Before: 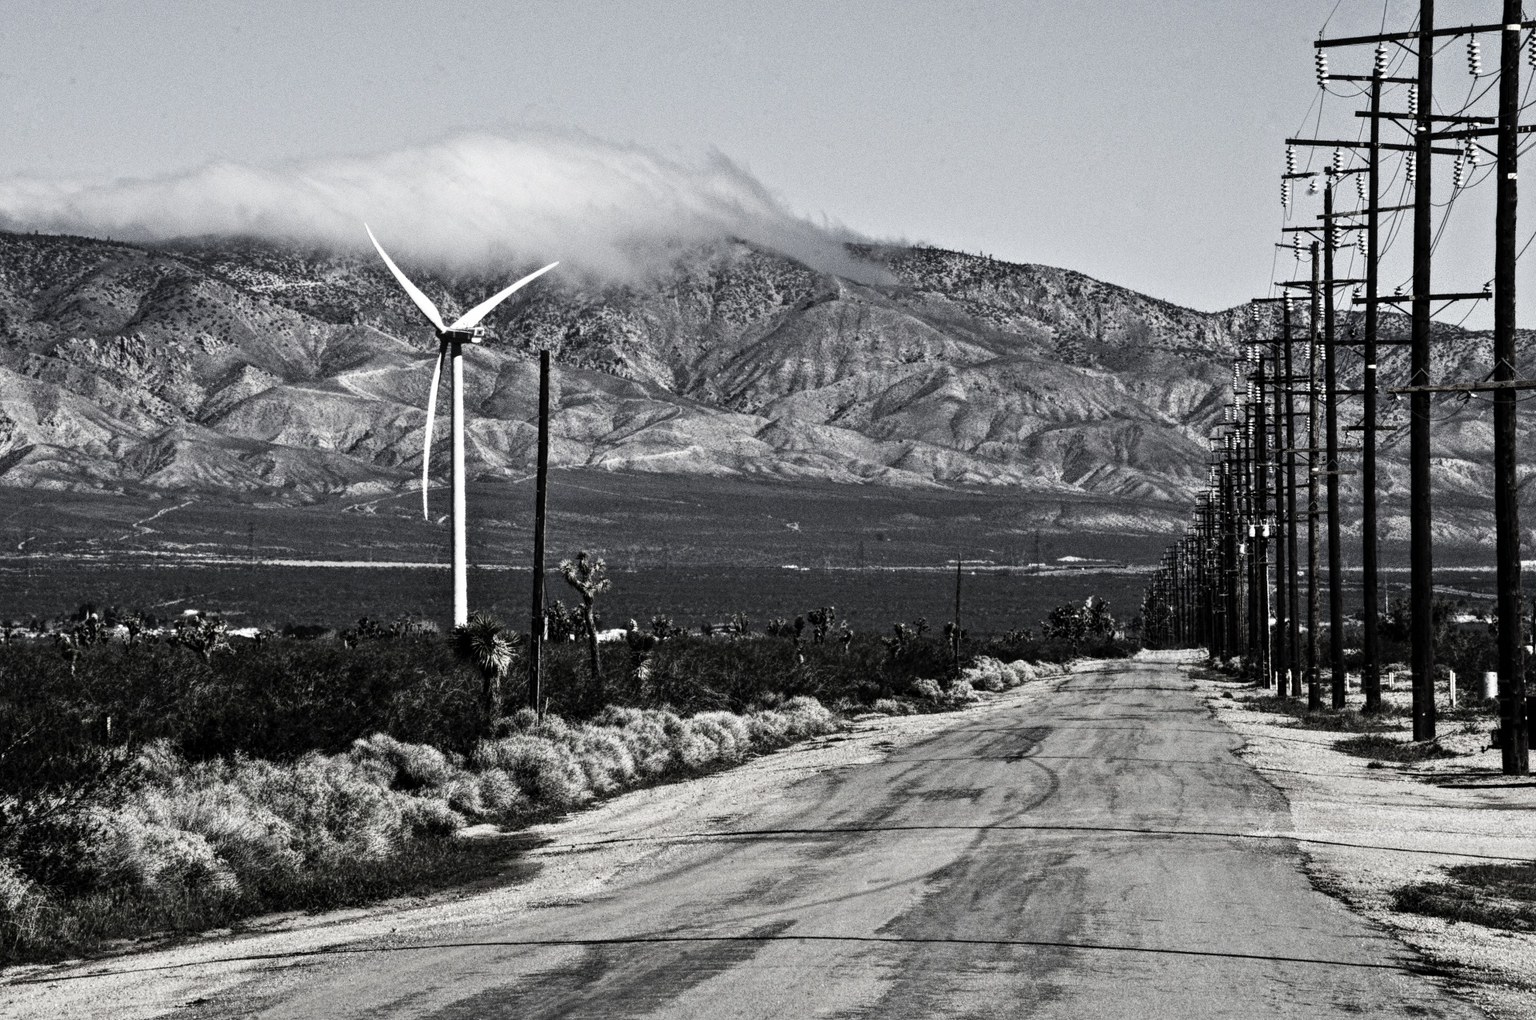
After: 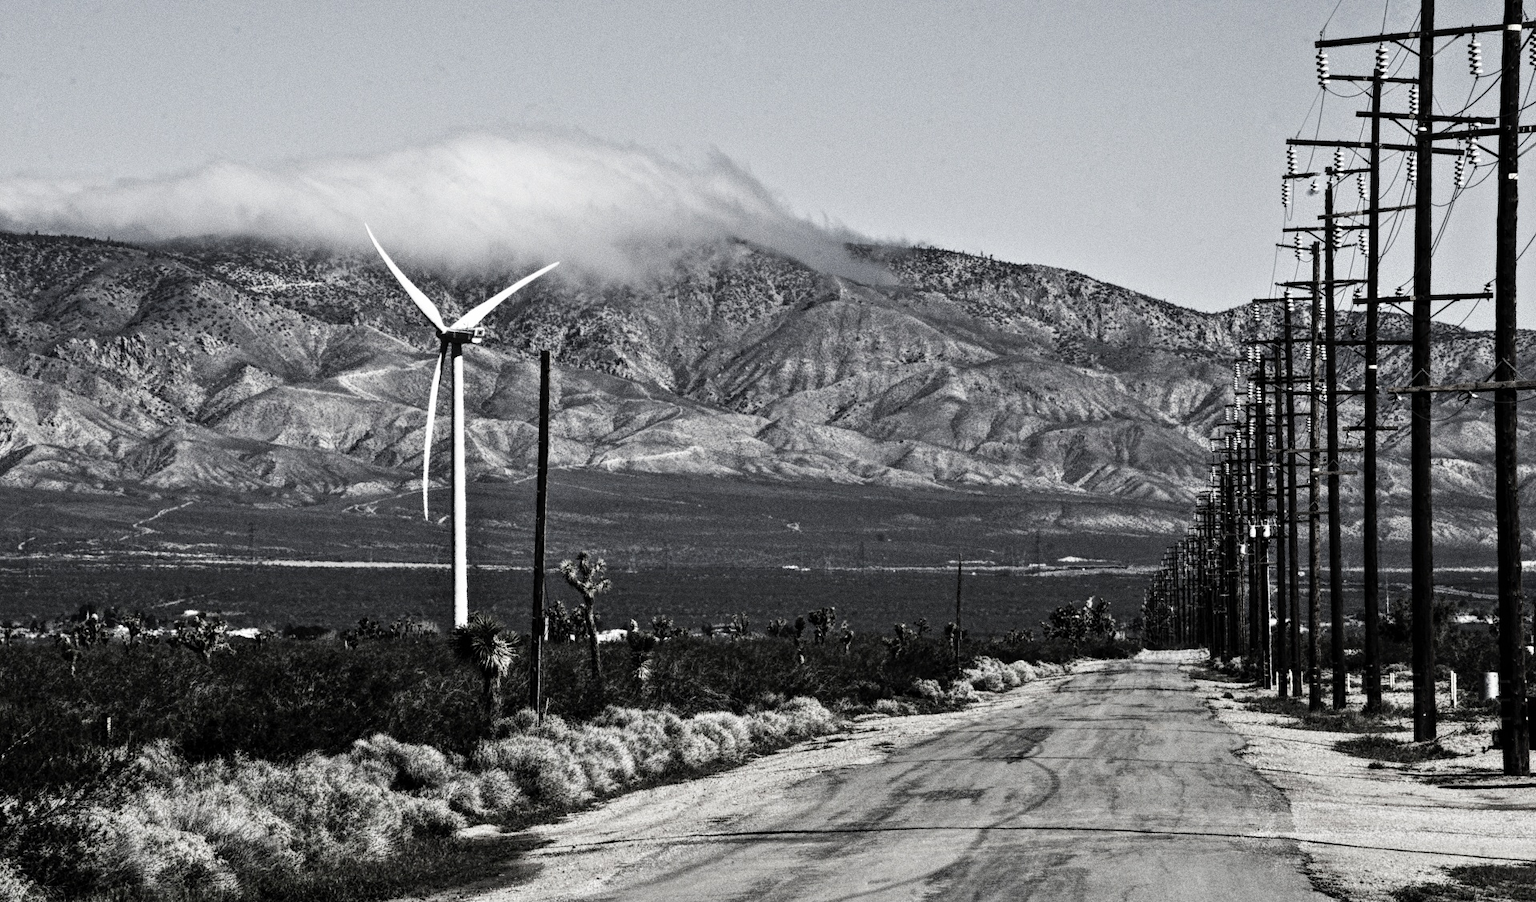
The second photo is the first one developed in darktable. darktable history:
crop and rotate: top 0%, bottom 11.463%
